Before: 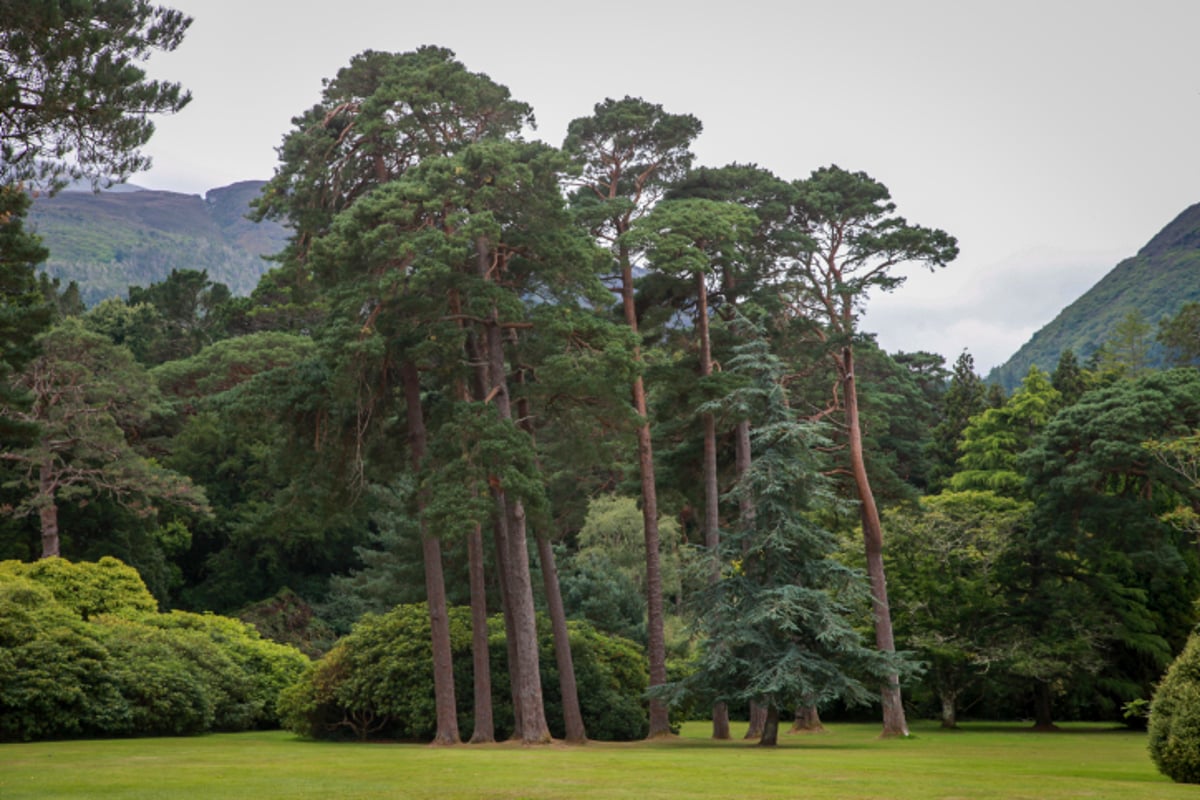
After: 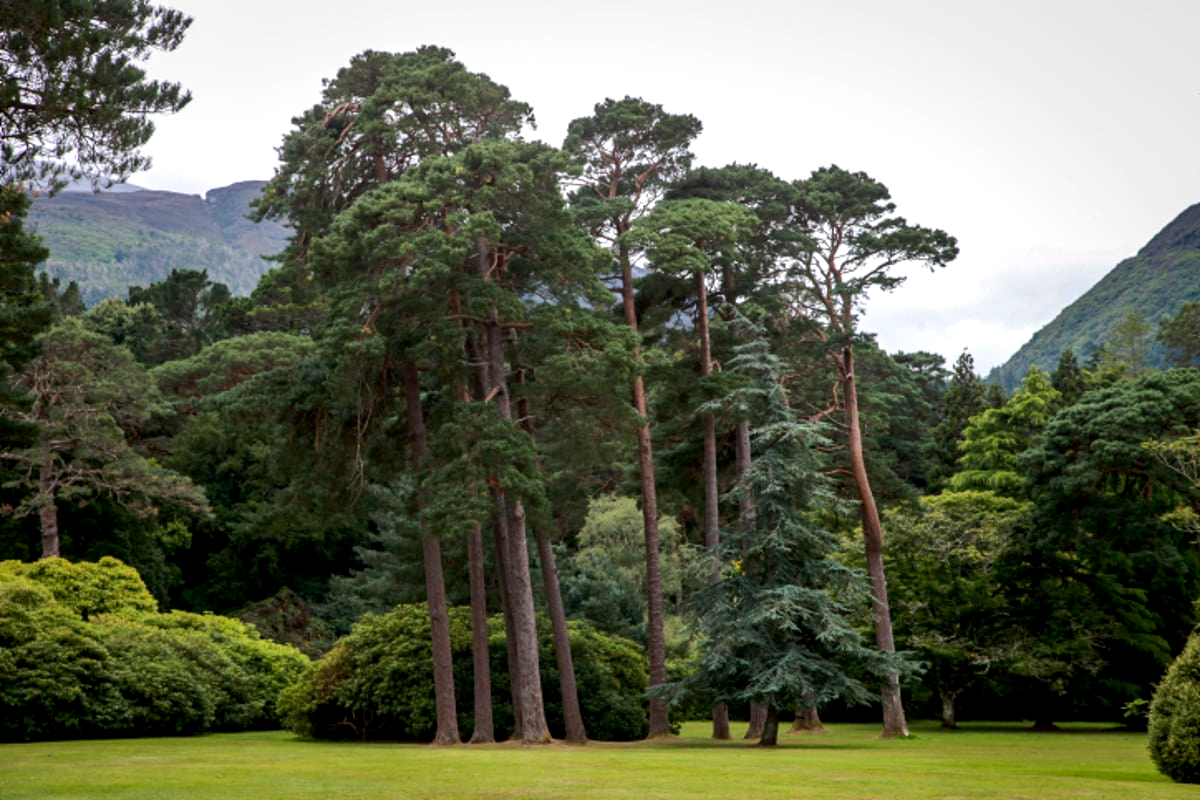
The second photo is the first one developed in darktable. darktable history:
tone equalizer: -8 EV -0.417 EV, -7 EV -0.389 EV, -6 EV -0.333 EV, -5 EV -0.222 EV, -3 EV 0.222 EV, -2 EV 0.333 EV, -1 EV 0.389 EV, +0 EV 0.417 EV, edges refinement/feathering 500, mask exposure compensation -1.25 EV, preserve details no
exposure: black level correction 0.009, exposure 0.014 EV, compensate highlight preservation false
